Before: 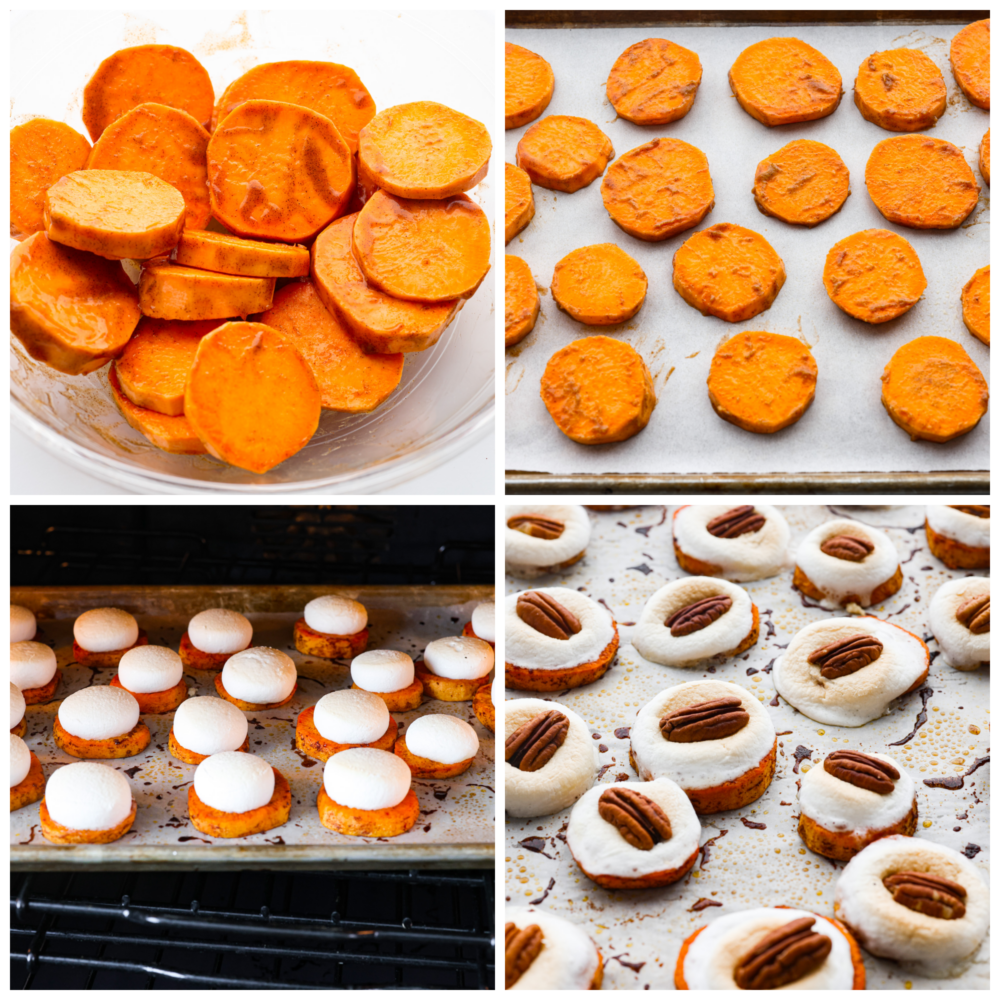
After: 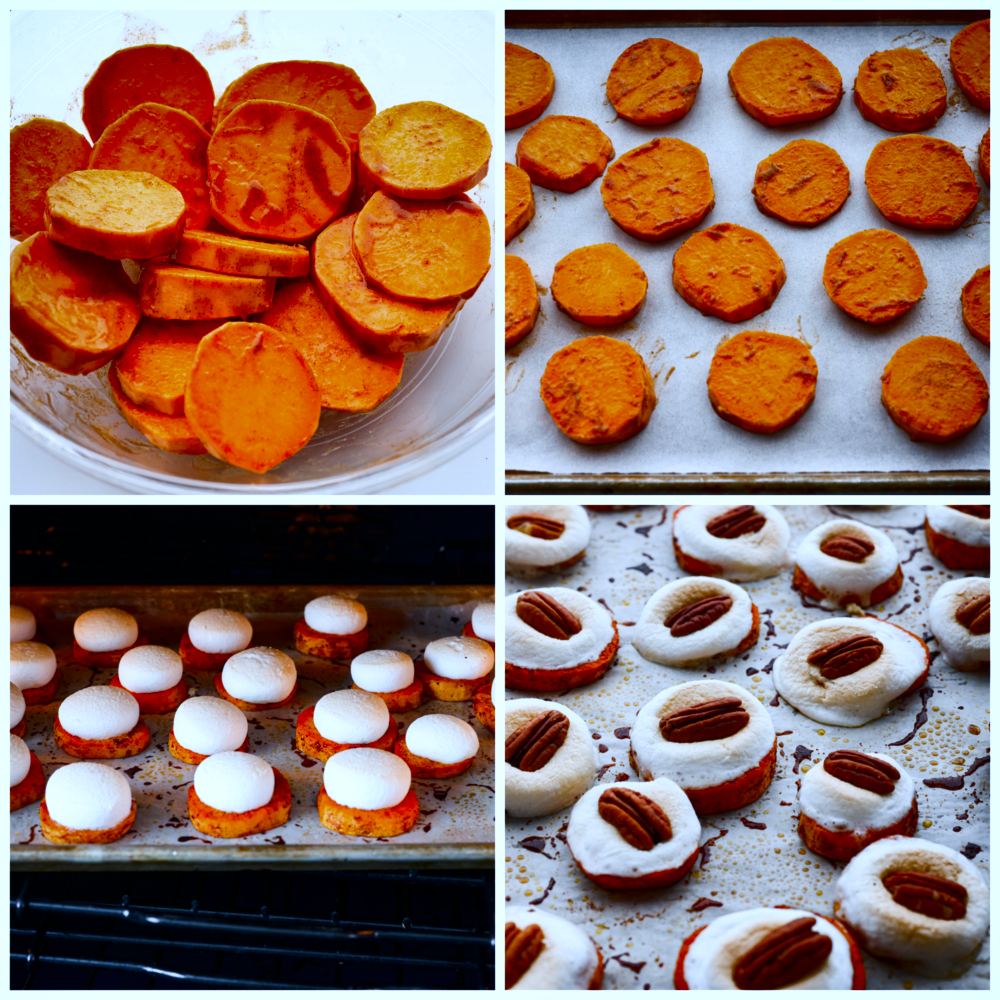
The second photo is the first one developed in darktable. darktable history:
color calibration: x 0.372, y 0.386, temperature 4283.97 K
contrast brightness saturation: brightness -0.25, saturation 0.2
shadows and highlights: radius 118.69, shadows 42.21, highlights -61.56, soften with gaussian
